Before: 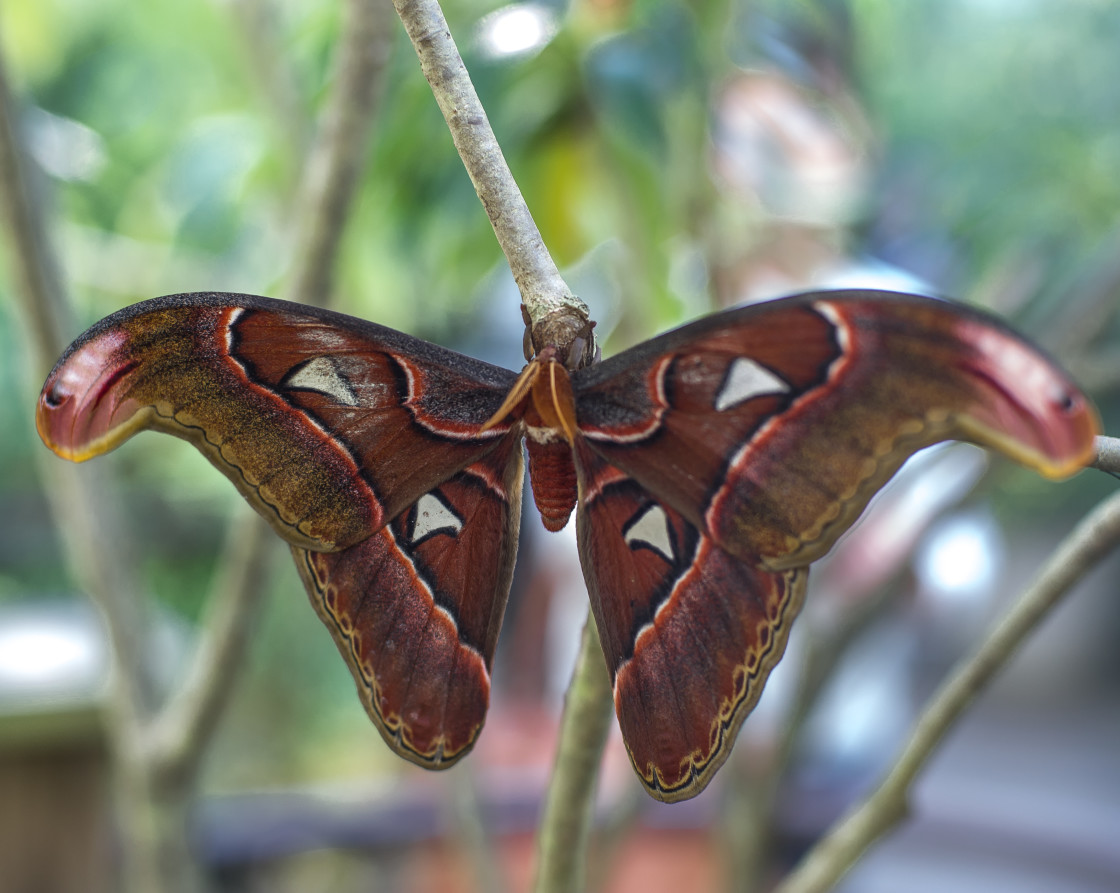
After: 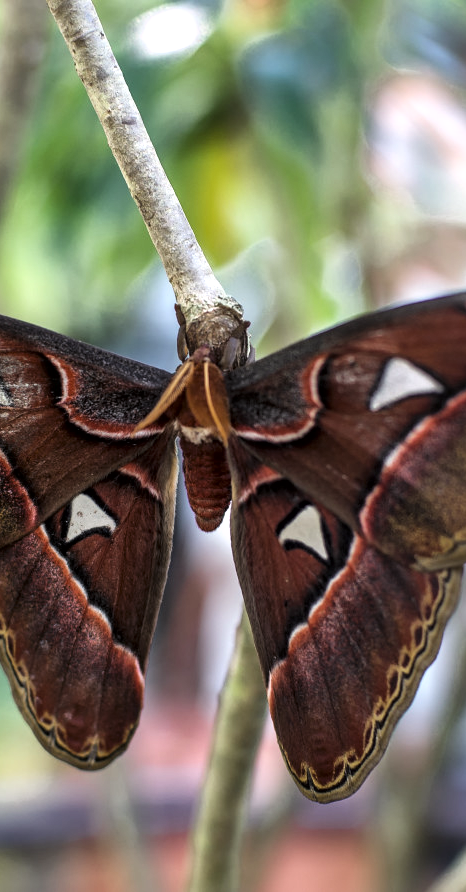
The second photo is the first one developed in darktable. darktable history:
crop: left 30.942%, right 27.418%
tone curve: curves: ch0 [(0, 0) (0.003, 0.001) (0.011, 0.005) (0.025, 0.011) (0.044, 0.02) (0.069, 0.031) (0.1, 0.045) (0.136, 0.077) (0.177, 0.124) (0.224, 0.181) (0.277, 0.245) (0.335, 0.316) (0.399, 0.393) (0.468, 0.477) (0.543, 0.568) (0.623, 0.666) (0.709, 0.771) (0.801, 0.871) (0.898, 0.965) (1, 1)], color space Lab, linked channels
color correction: highlights a* 3.01, highlights b* -1.36, shadows a* -0.092, shadows b* 2.55, saturation 0.981
local contrast: mode bilateral grid, contrast 20, coarseness 50, detail 141%, midtone range 0.2
